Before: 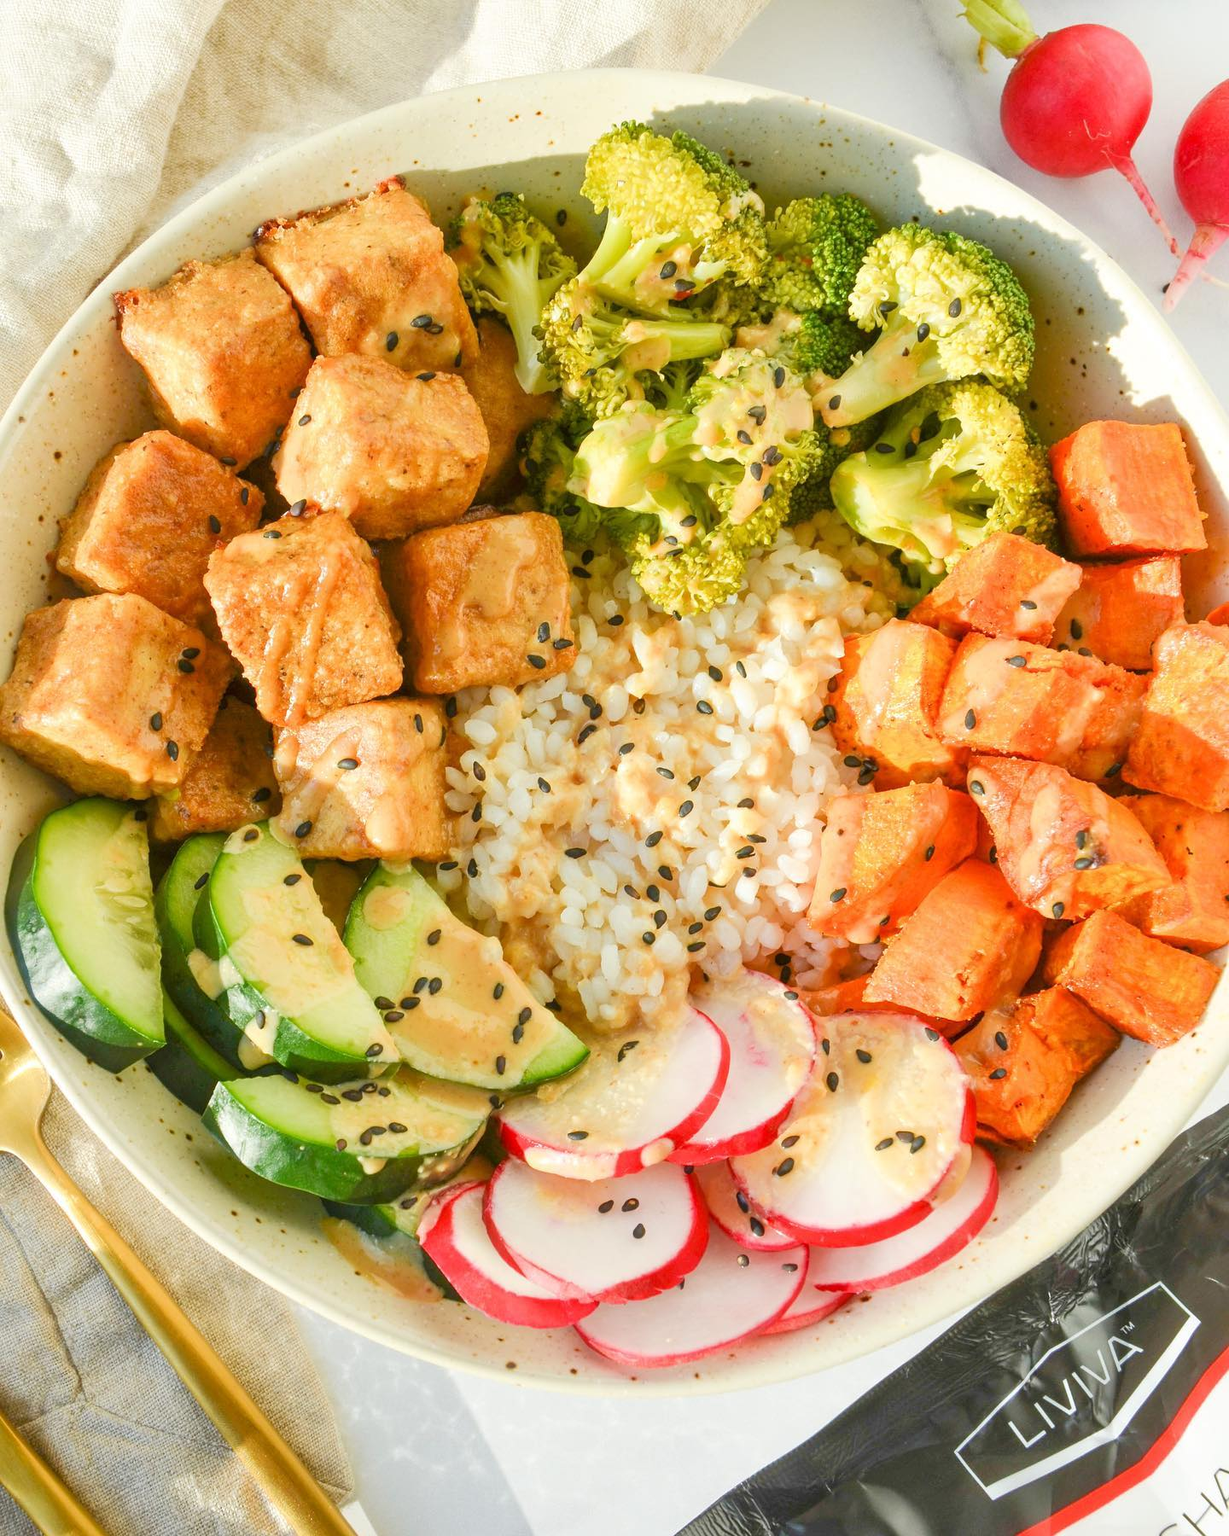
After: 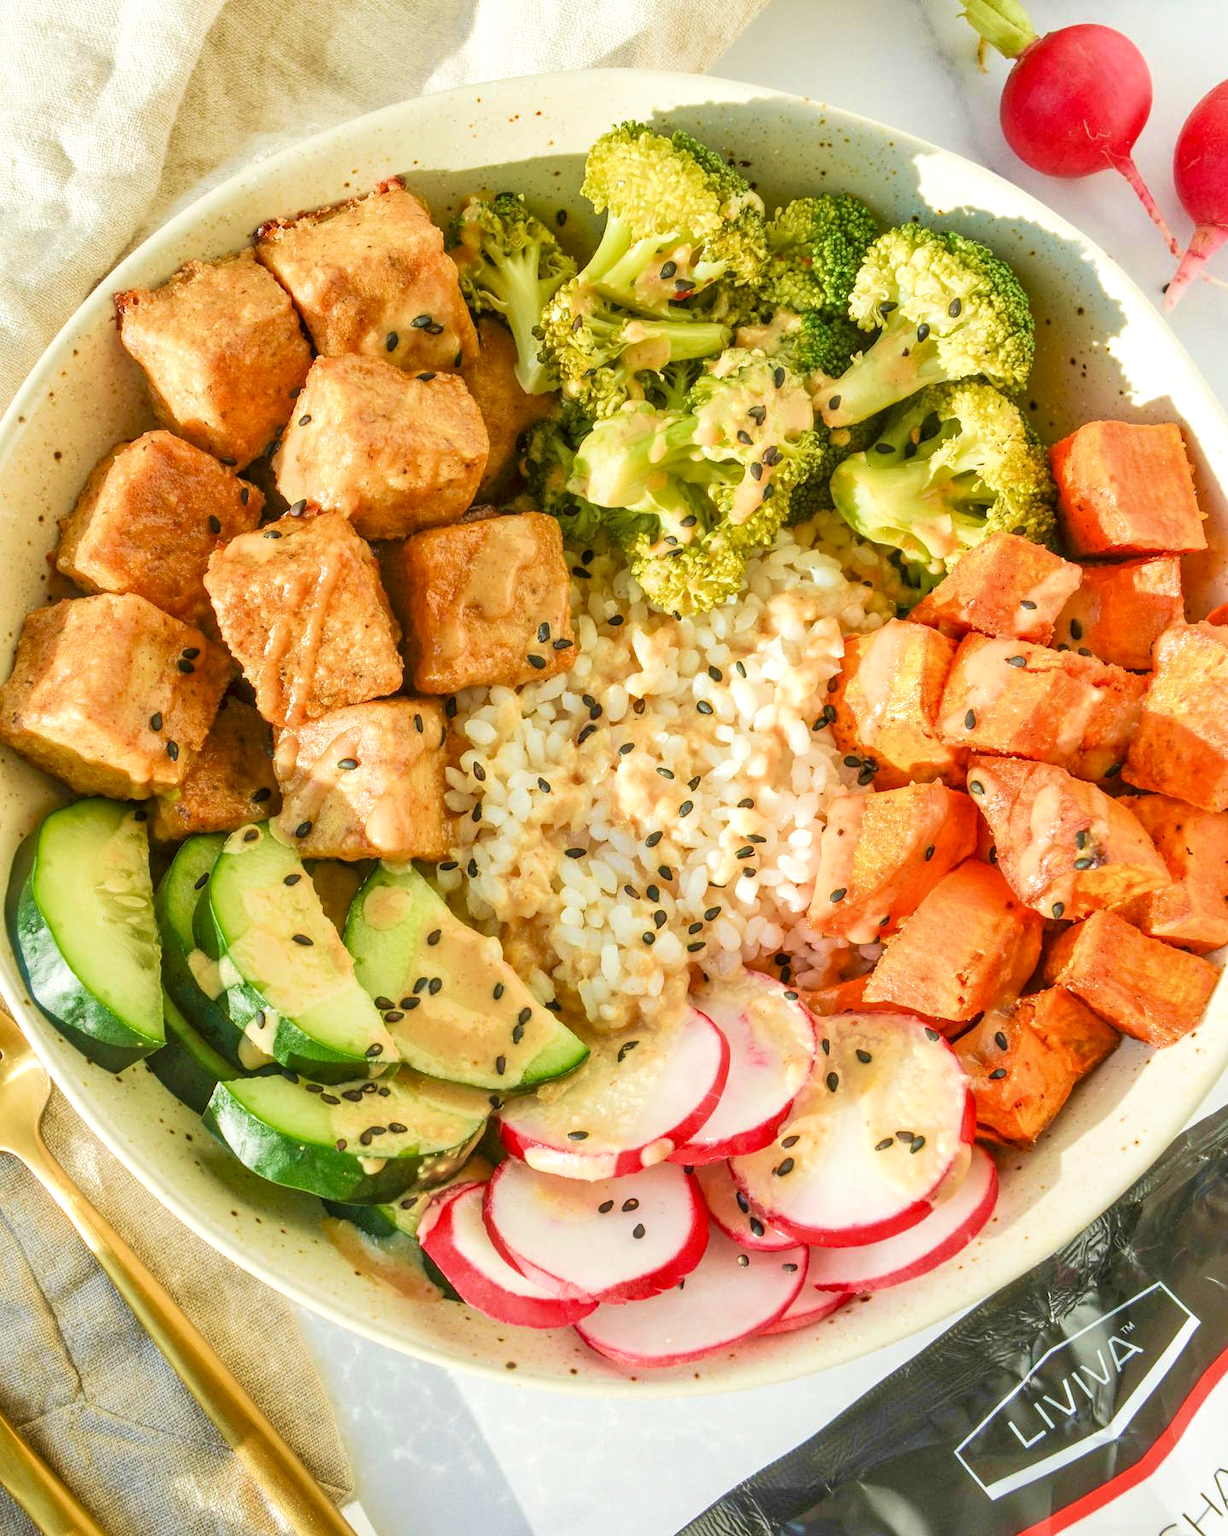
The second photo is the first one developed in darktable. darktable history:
local contrast: on, module defaults
velvia: strength 44.51%
